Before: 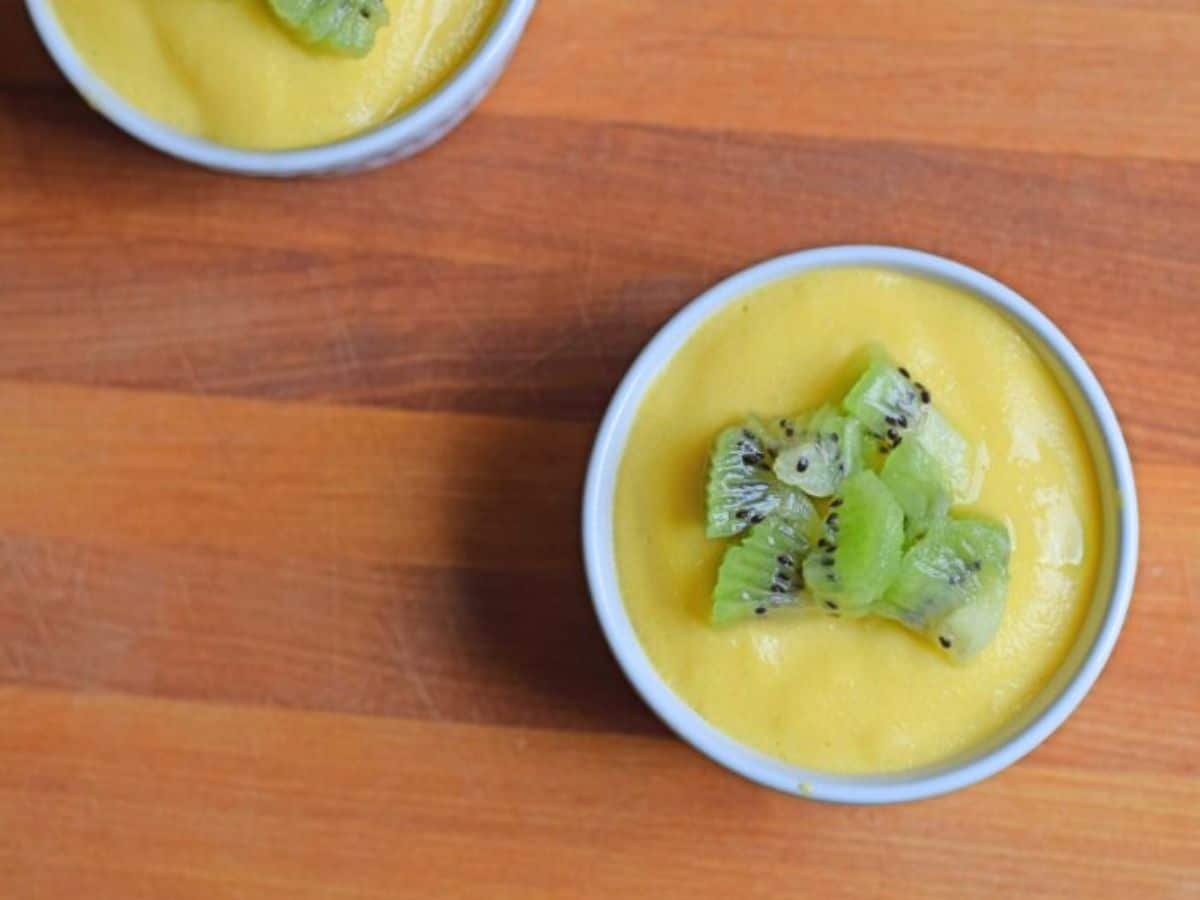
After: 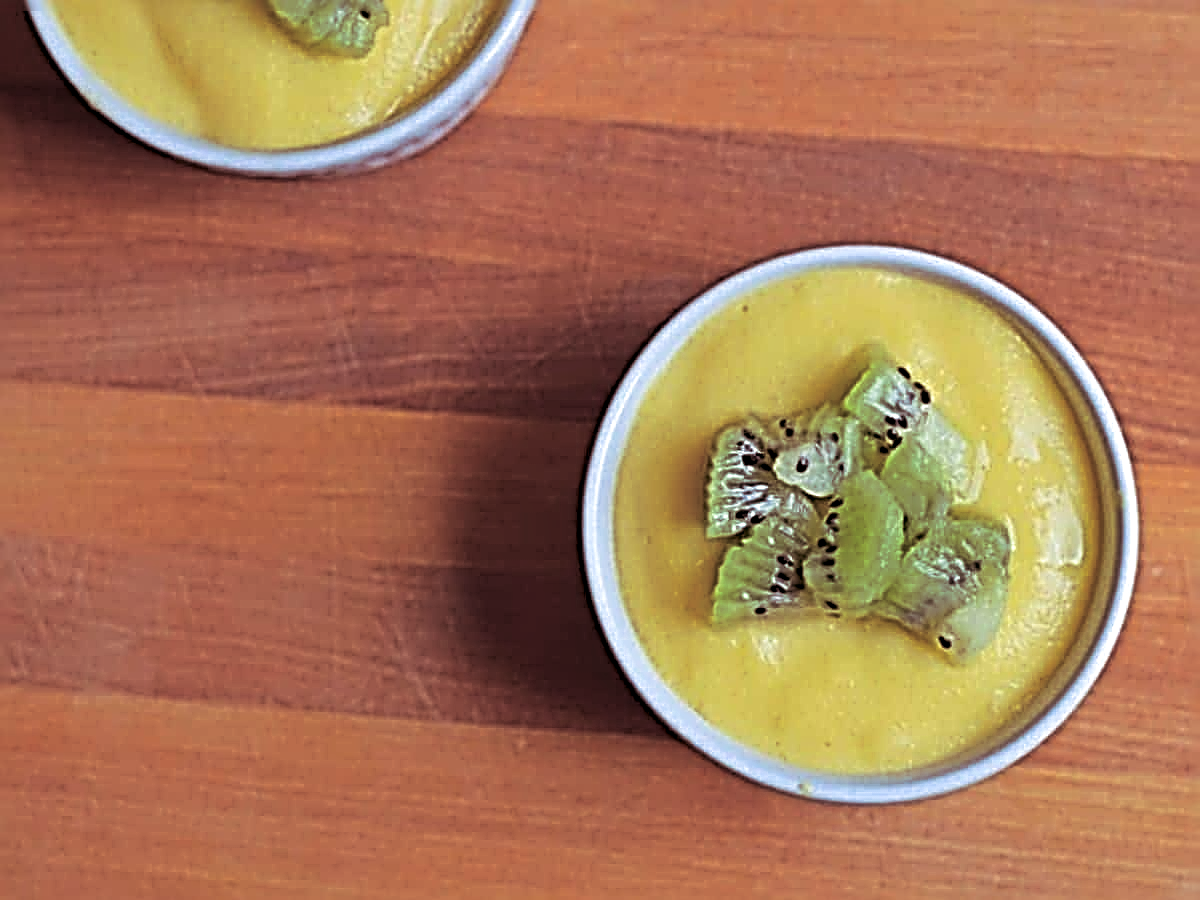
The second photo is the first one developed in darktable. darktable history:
shadows and highlights: soften with gaussian
split-toning: shadows › saturation 0.41, highlights › saturation 0, compress 33.55%
sharpen: radius 4.001, amount 2
